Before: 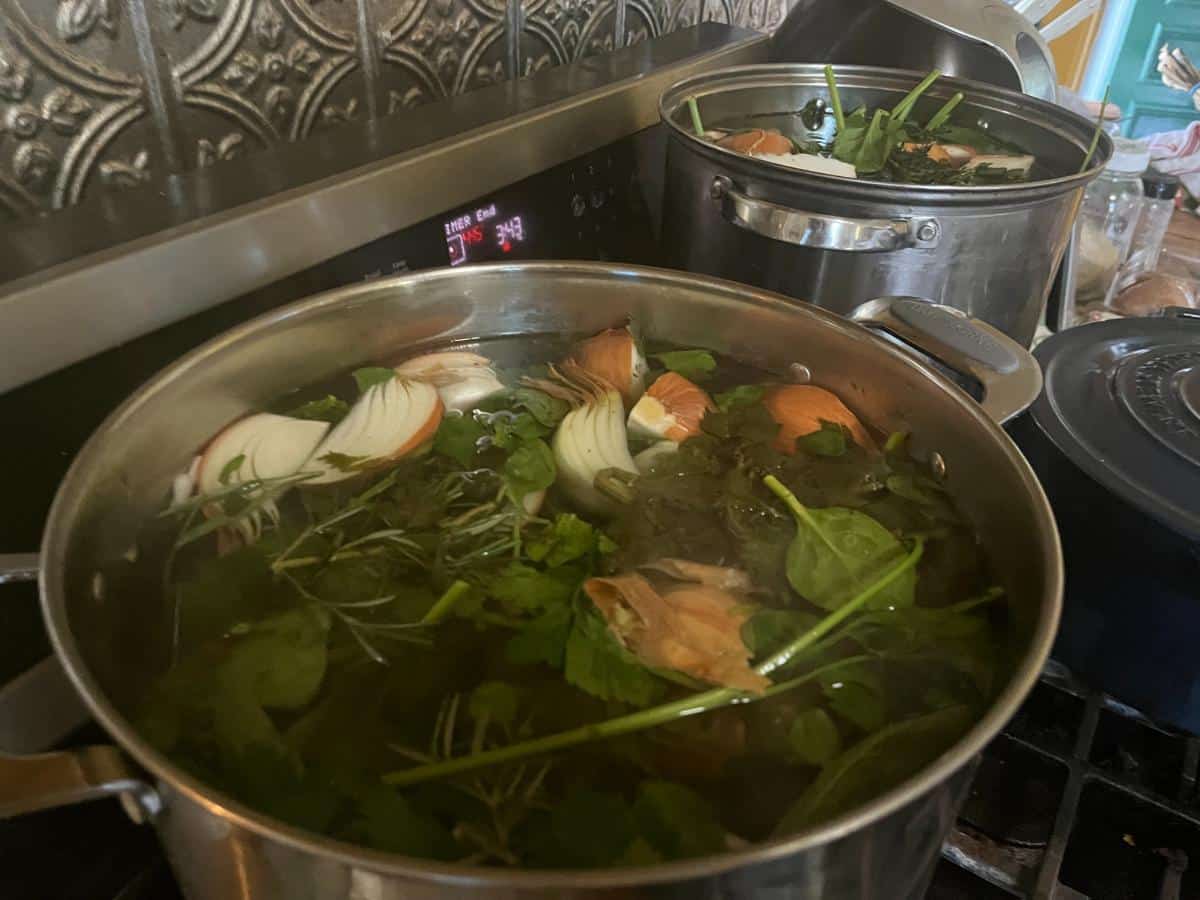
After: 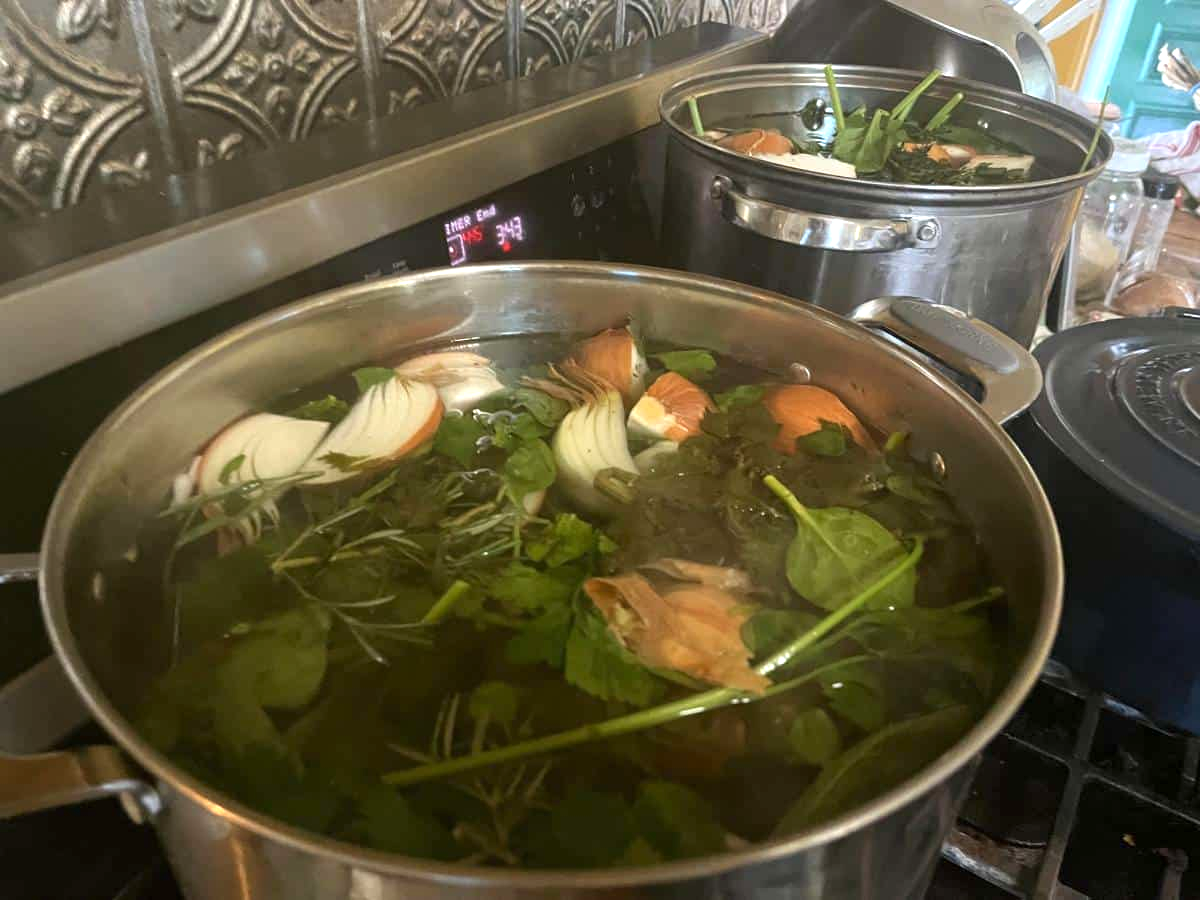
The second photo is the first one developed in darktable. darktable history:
exposure: exposure 0.66 EV, compensate highlight preservation false
